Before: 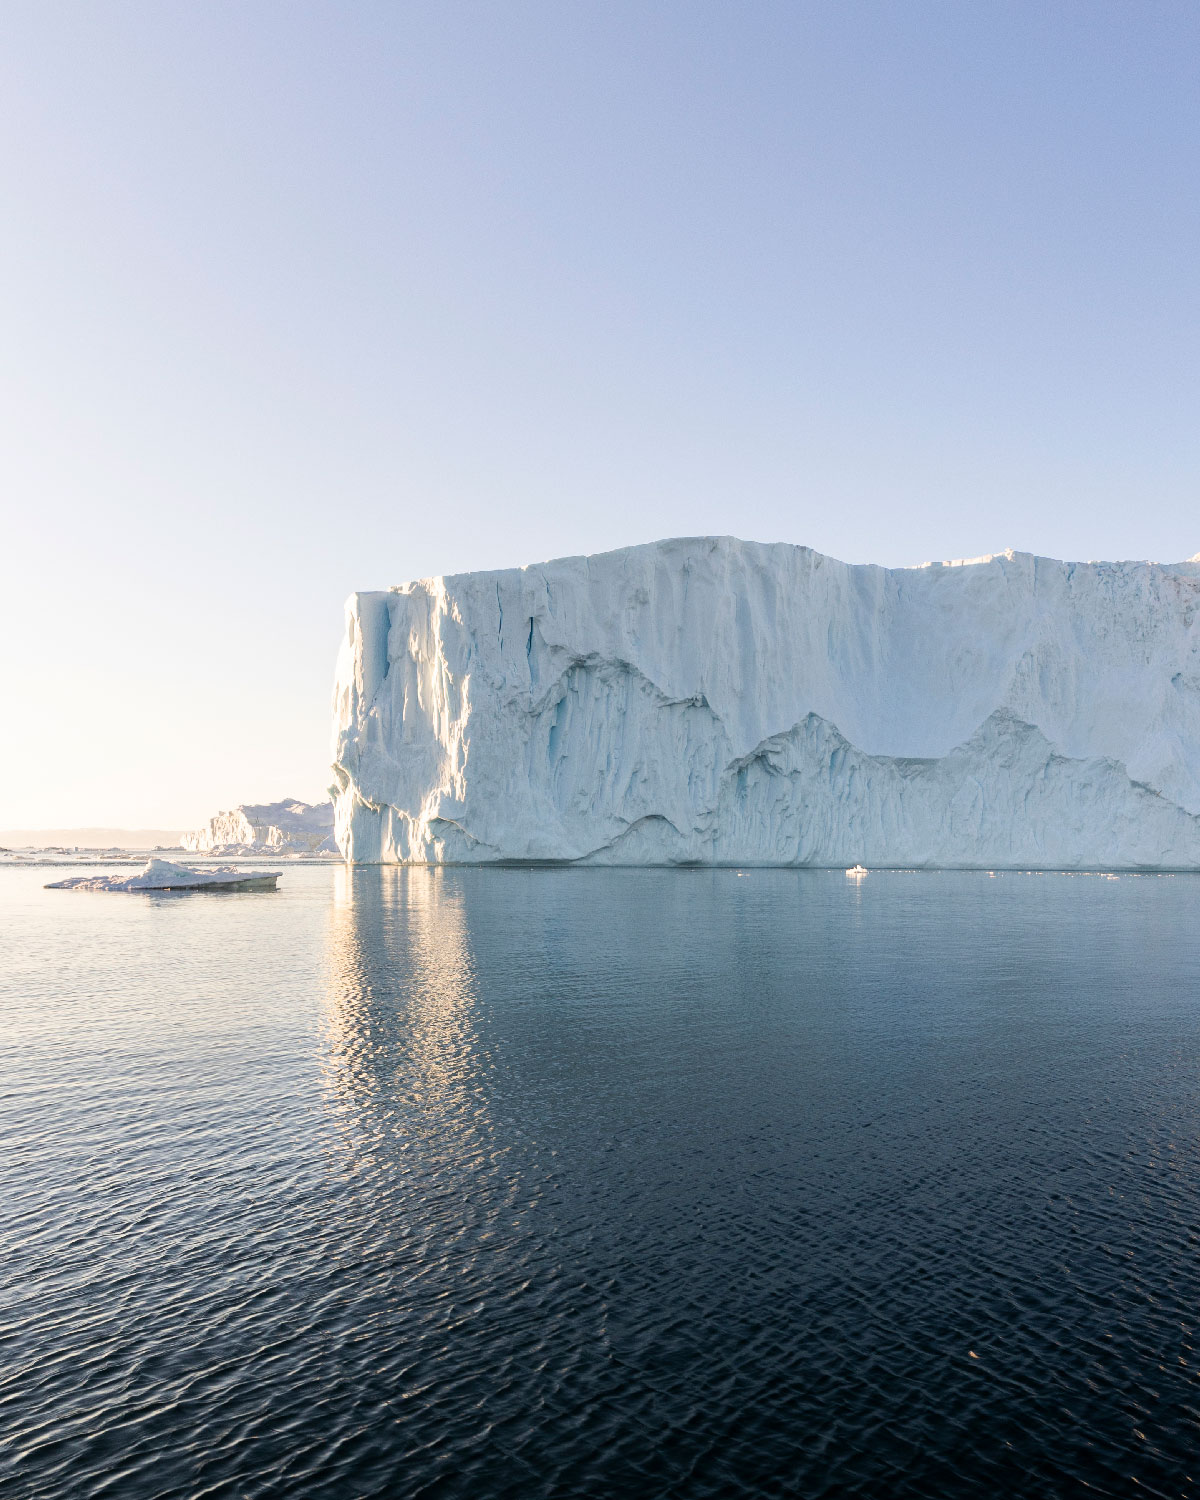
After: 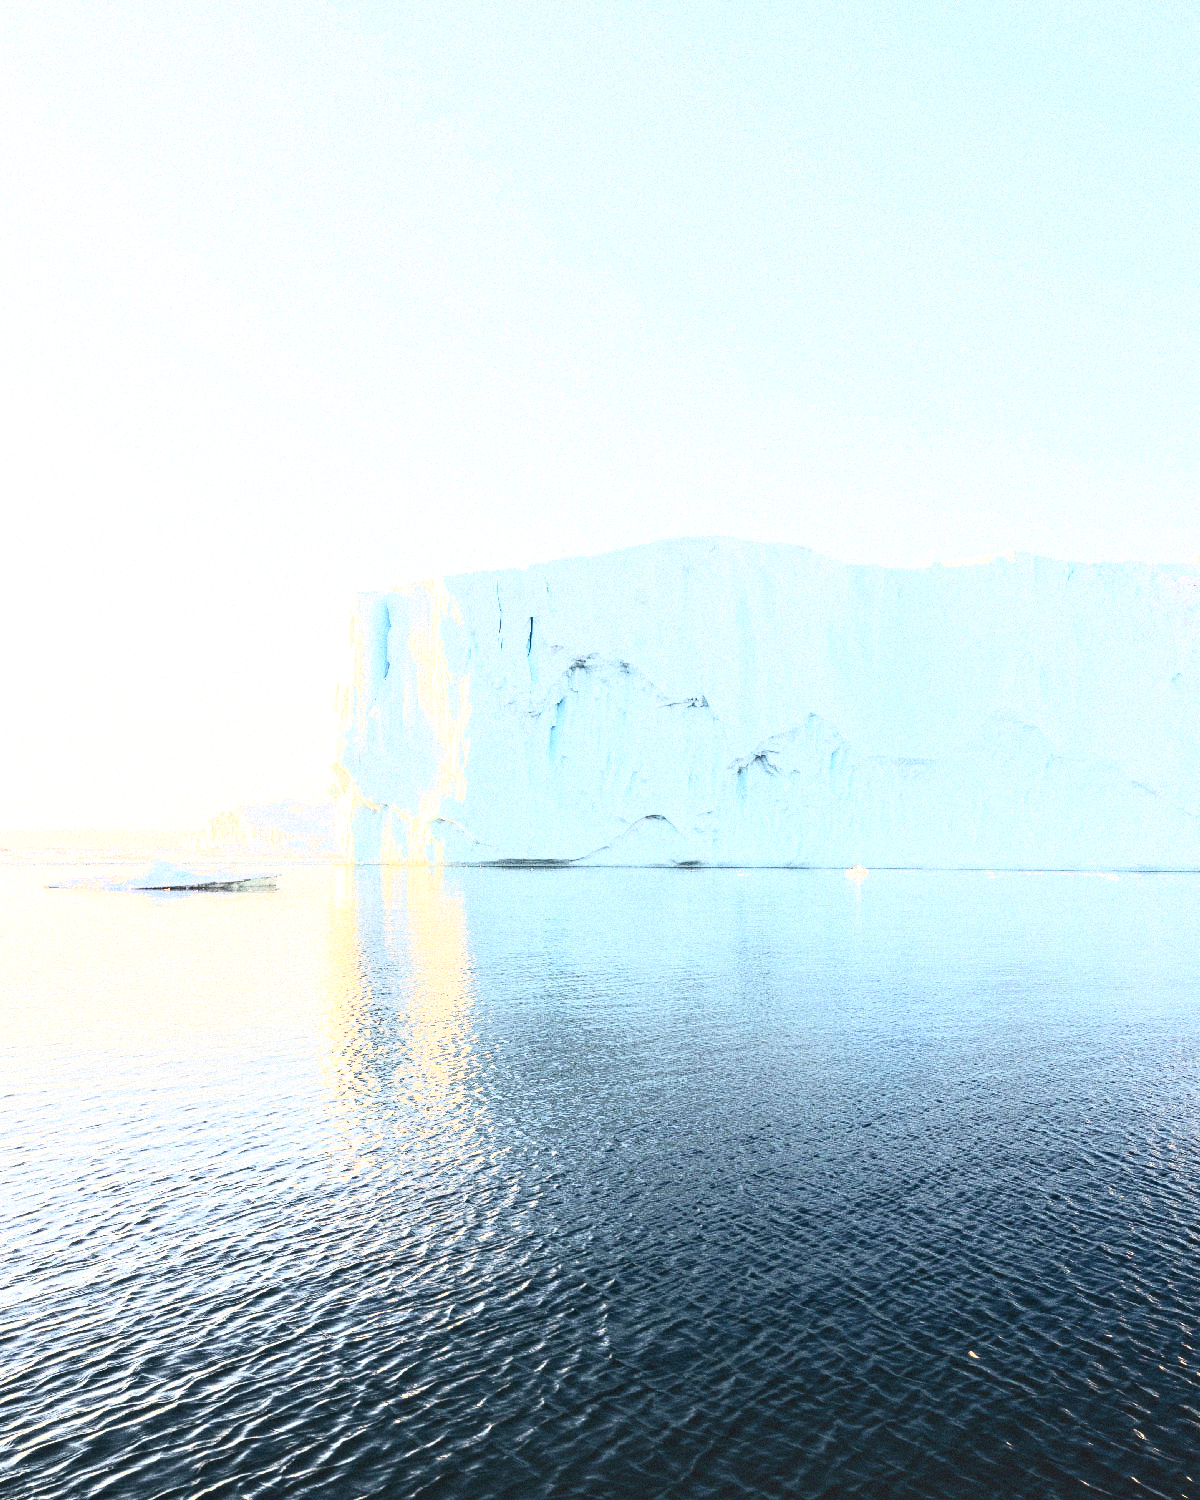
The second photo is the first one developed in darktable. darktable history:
contrast brightness saturation: contrast 0.62, brightness 0.34, saturation 0.14
local contrast: on, module defaults
grain: mid-tones bias 0%
exposure: black level correction -0.002, exposure 1.115 EV, compensate highlight preservation false
